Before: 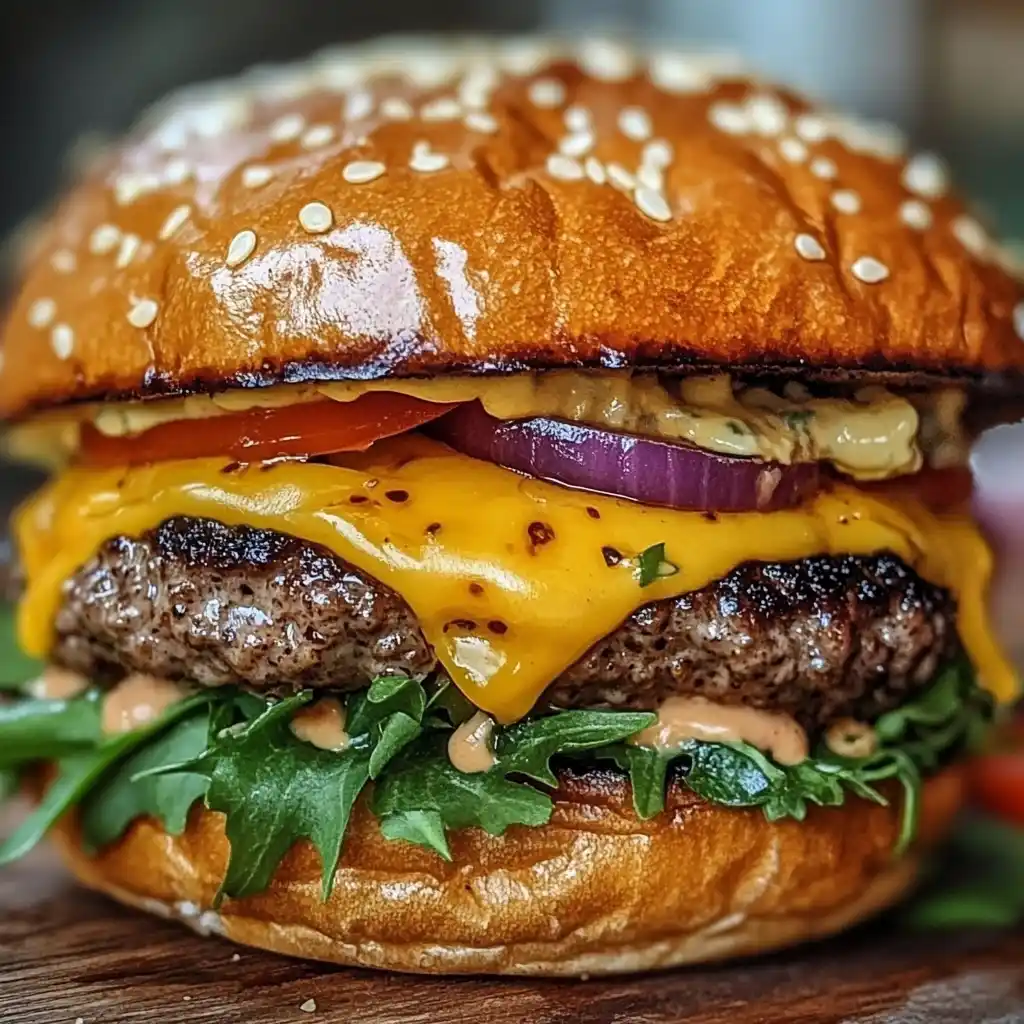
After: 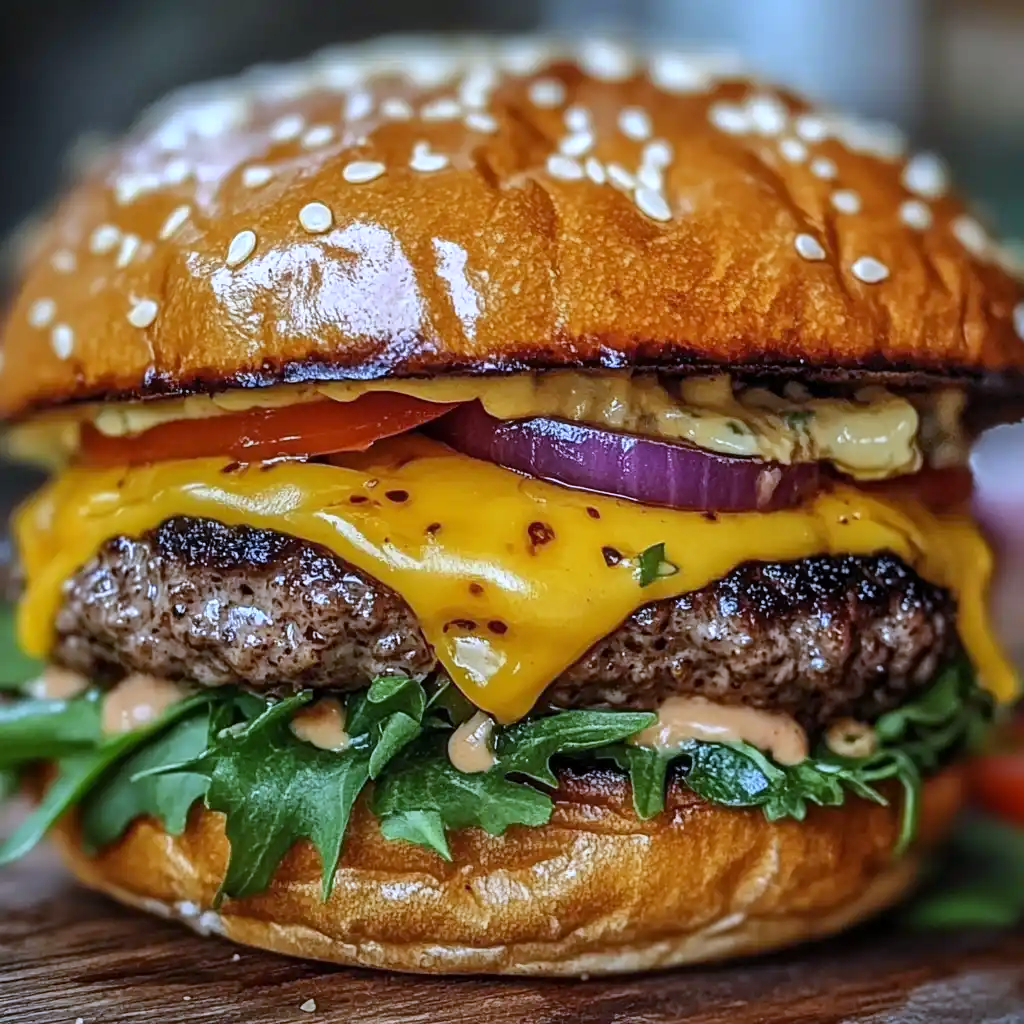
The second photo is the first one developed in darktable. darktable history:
white balance: red 0.948, green 1.02, blue 1.176
tone equalizer: -8 EV -1.84 EV, -7 EV -1.16 EV, -6 EV -1.62 EV, smoothing diameter 25%, edges refinement/feathering 10, preserve details guided filter
